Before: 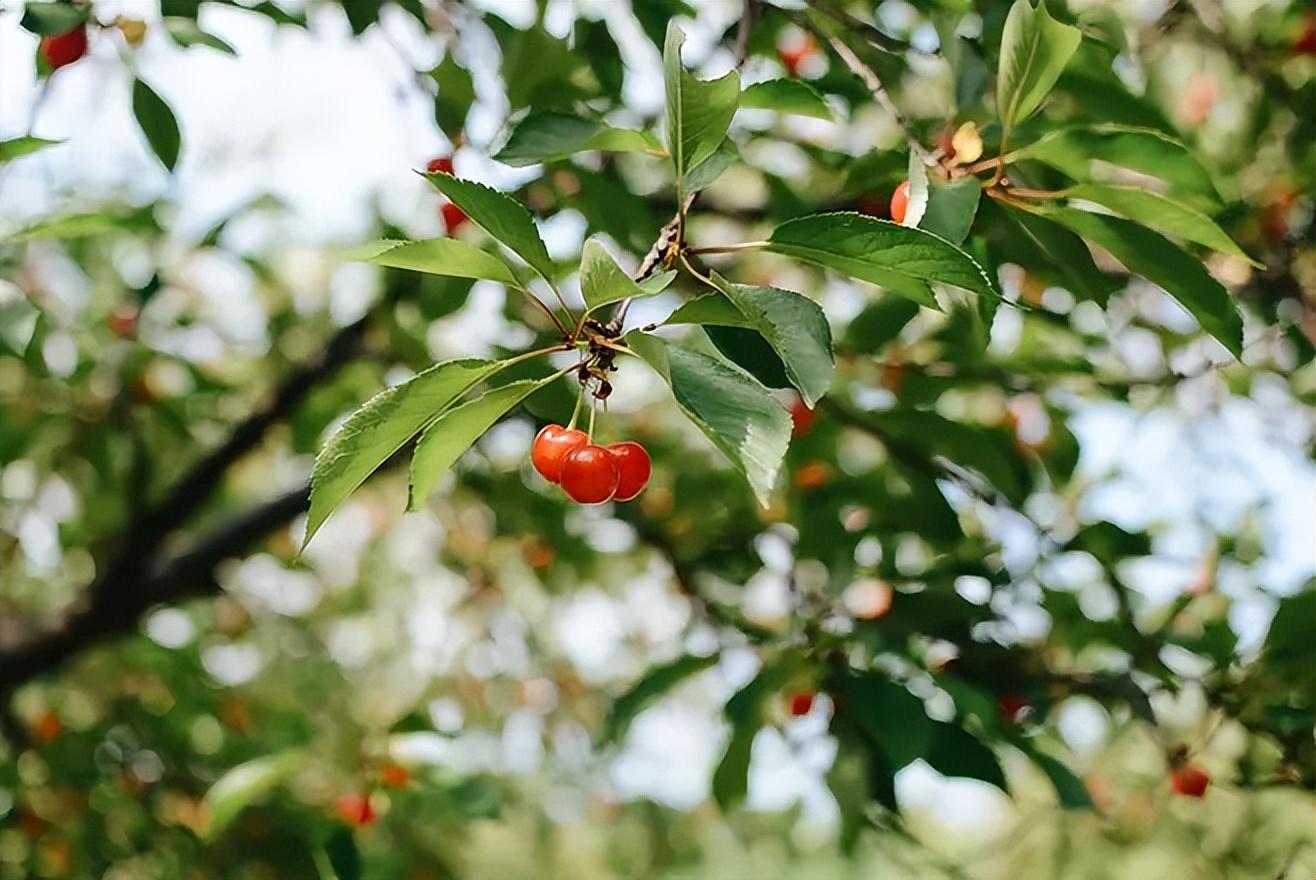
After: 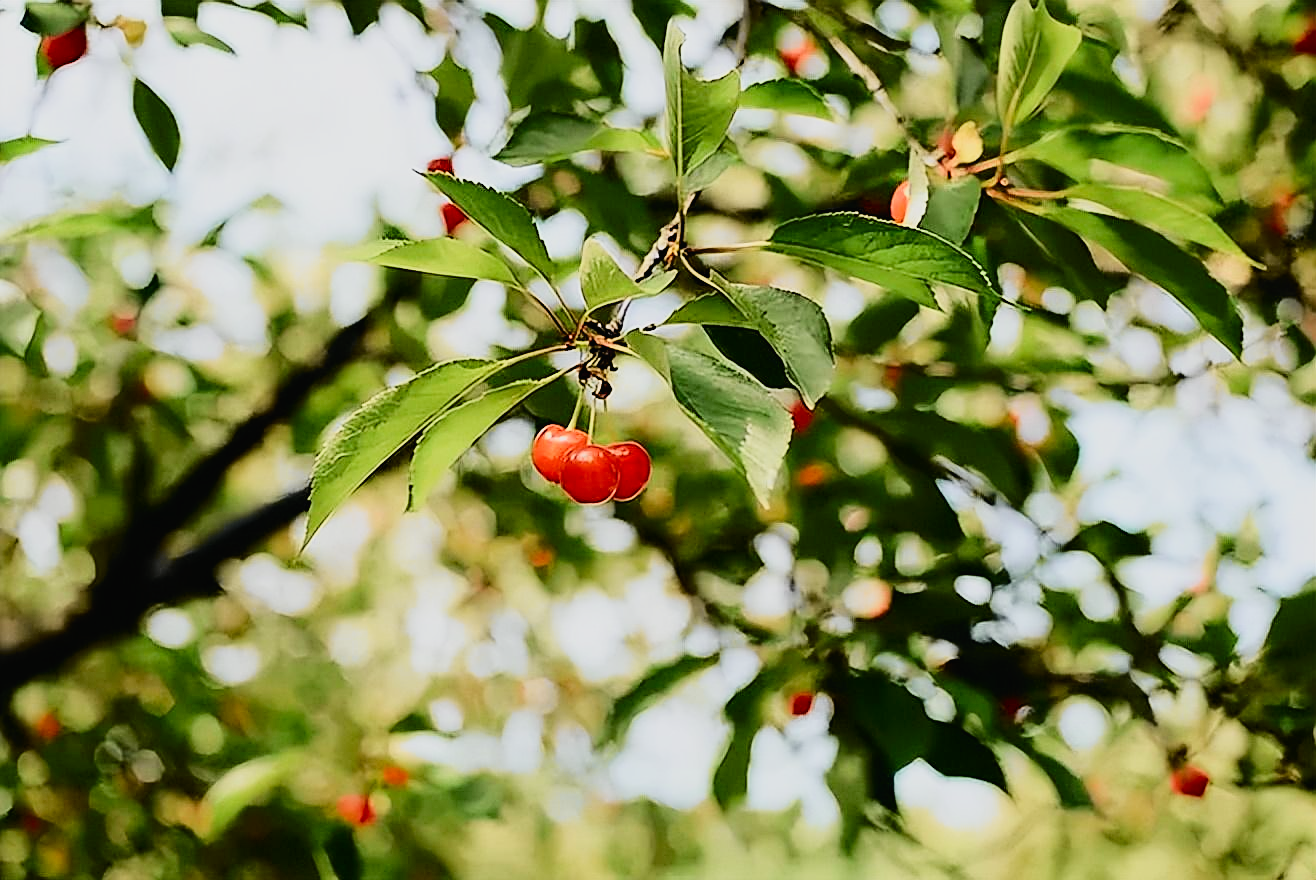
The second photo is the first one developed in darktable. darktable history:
filmic rgb: black relative exposure -7.65 EV, white relative exposure 4.56 EV, threshold 3.02 EV, hardness 3.61, enable highlight reconstruction true
tone curve: curves: ch0 [(0, 0.012) (0.037, 0.03) (0.123, 0.092) (0.19, 0.157) (0.269, 0.27) (0.48, 0.57) (0.595, 0.695) (0.718, 0.823) (0.855, 0.913) (1, 0.982)]; ch1 [(0, 0) (0.243, 0.245) (0.422, 0.415) (0.493, 0.495) (0.508, 0.506) (0.536, 0.542) (0.569, 0.611) (0.611, 0.662) (0.769, 0.807) (1, 1)]; ch2 [(0, 0) (0.249, 0.216) (0.349, 0.321) (0.424, 0.442) (0.476, 0.483) (0.498, 0.499) (0.517, 0.519) (0.532, 0.56) (0.569, 0.624) (0.614, 0.667) (0.706, 0.757) (0.808, 0.809) (0.991, 0.968)], color space Lab, independent channels, preserve colors none
sharpen: on, module defaults
